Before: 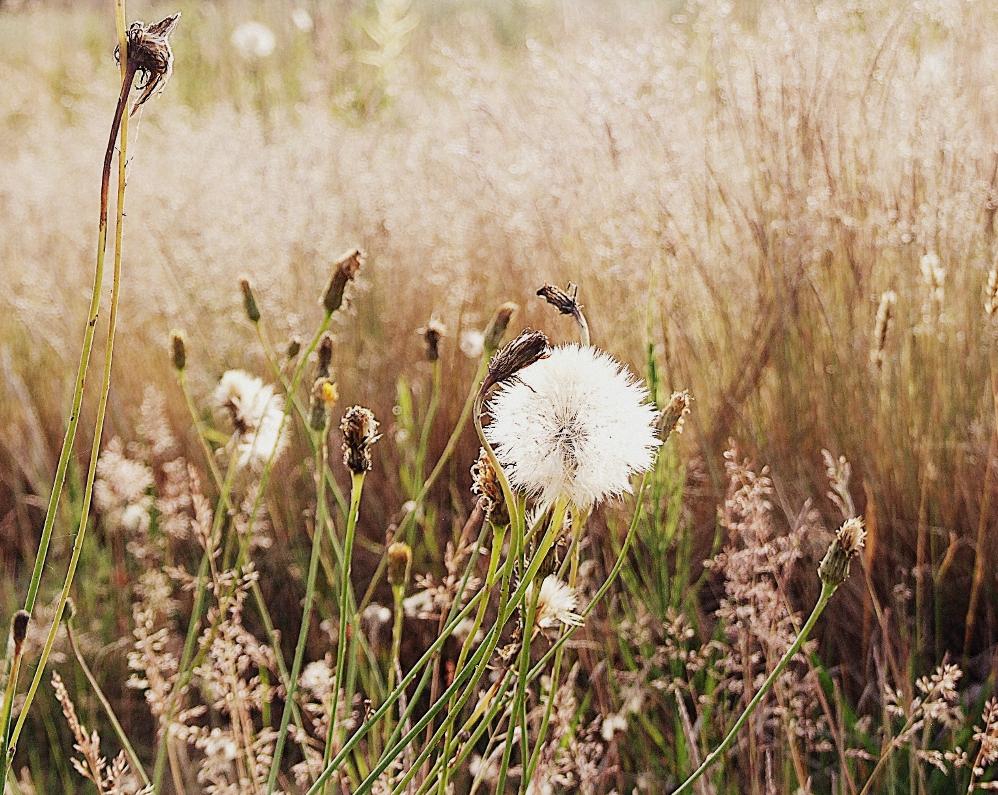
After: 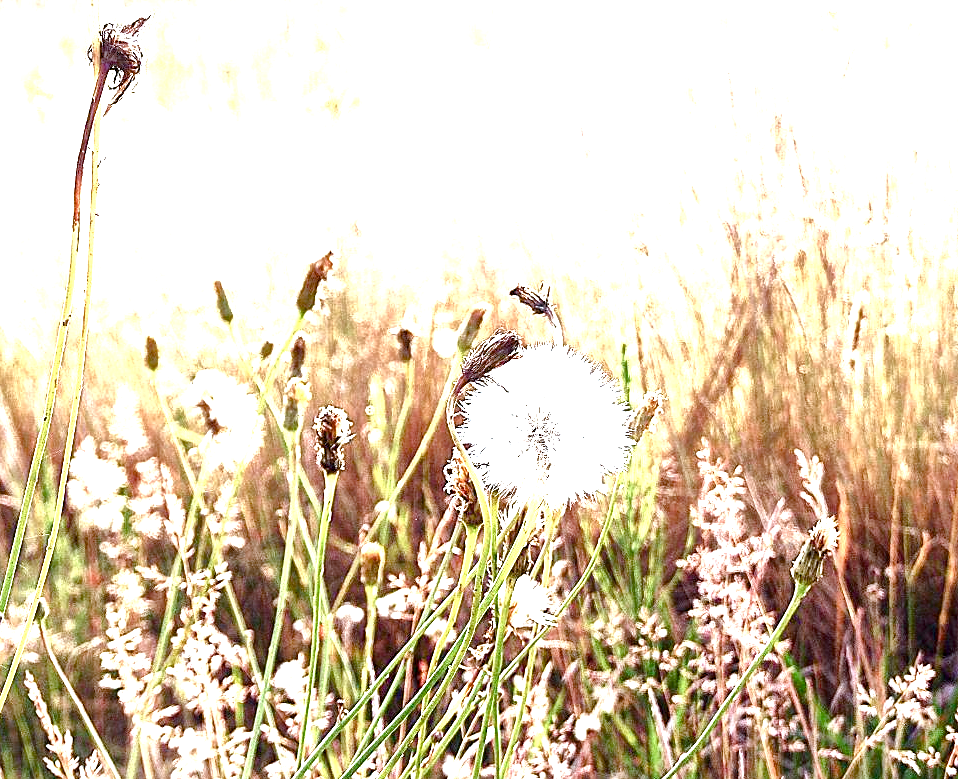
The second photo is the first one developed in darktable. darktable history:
color calibration: x 0.37, y 0.382, temperature 4317.13 K, saturation algorithm version 1 (2020)
local contrast: mode bilateral grid, contrast 20, coarseness 49, detail 178%, midtone range 0.2
crop and rotate: left 2.737%, right 1.228%, bottom 1.925%
exposure: black level correction 0, exposure 1.739 EV, compensate highlight preservation false
color balance rgb: global offset › luminance -0.509%, linear chroma grading › global chroma 14.75%, perceptual saturation grading › global saturation 20%, perceptual saturation grading › highlights -49.611%, perceptual saturation grading › shadows 25.74%, global vibrance 20%
